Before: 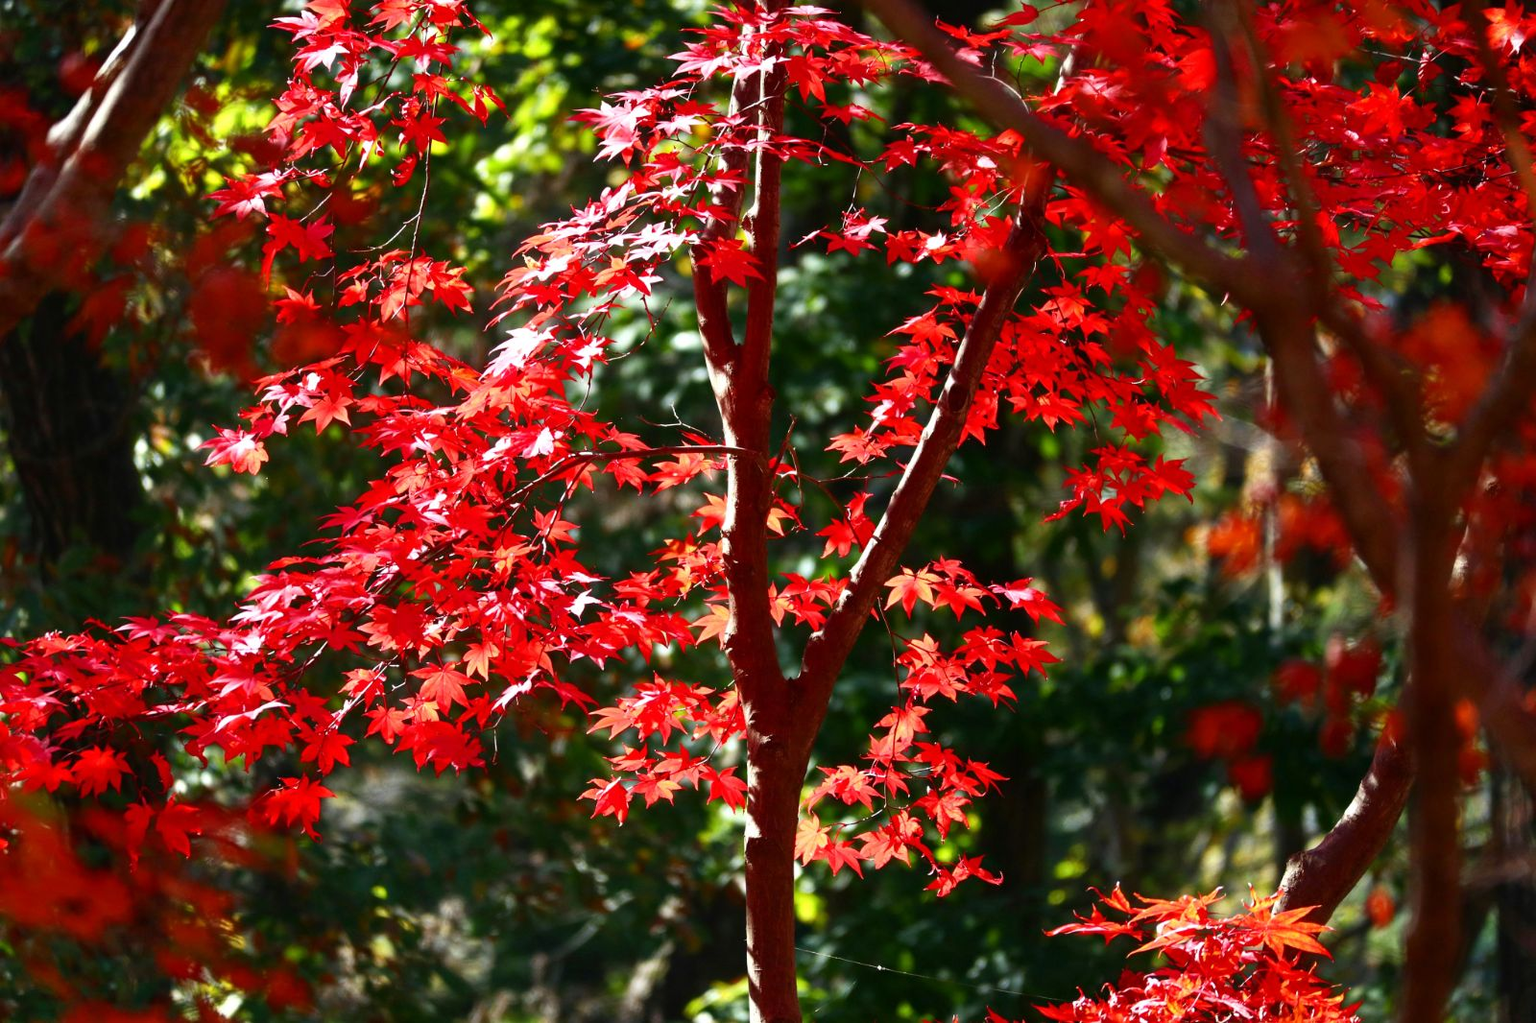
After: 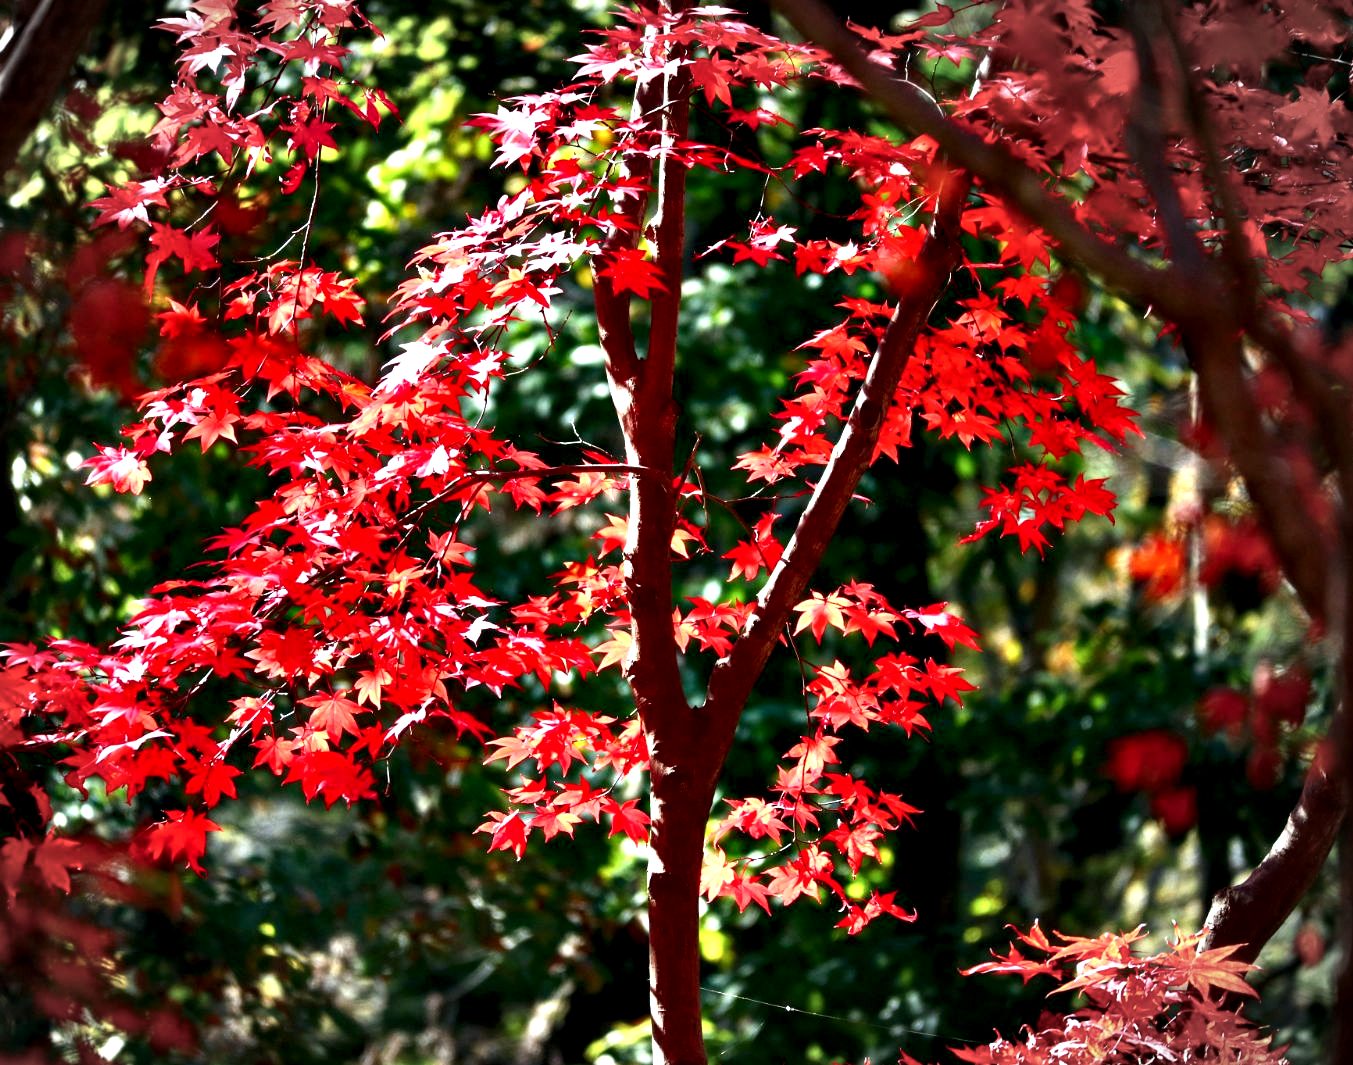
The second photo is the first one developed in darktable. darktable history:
crop: left 8.017%, right 7.393%
contrast equalizer: y [[0.6 ×6], [0.55 ×6], [0 ×6], [0 ×6], [0 ×6]]
vignetting: center (-0.076, 0.062), automatic ratio true
exposure: exposure 0.202 EV, compensate exposure bias true, compensate highlight preservation false
